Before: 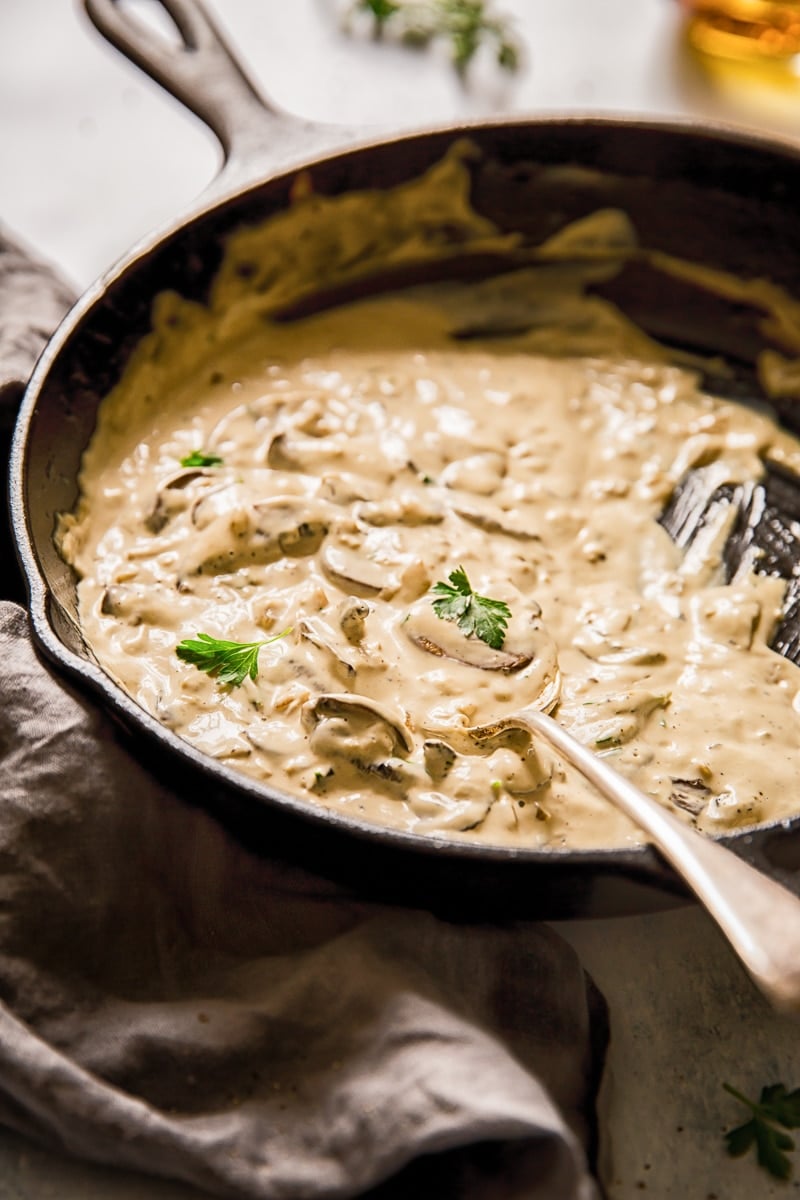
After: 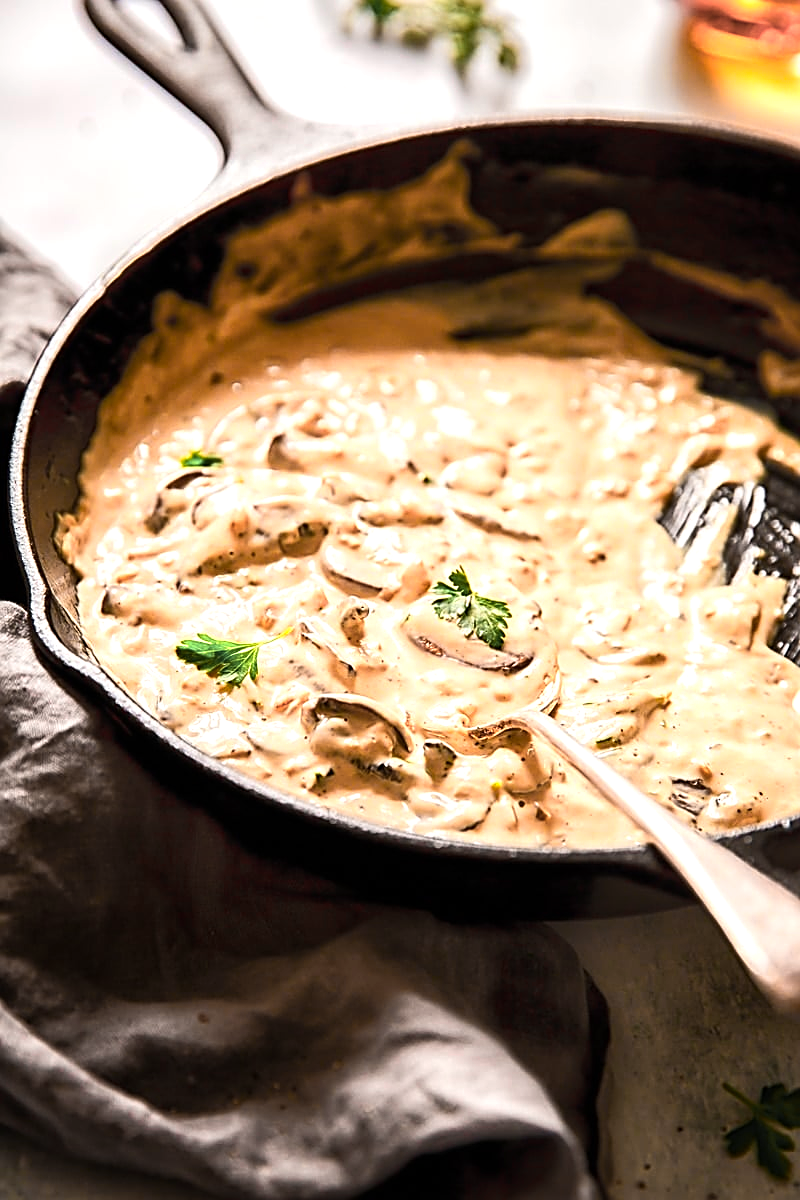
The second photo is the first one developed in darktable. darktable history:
sharpen: on, module defaults
tone equalizer: -8 EV -0.386 EV, -7 EV -0.397 EV, -6 EV -0.341 EV, -5 EV -0.212 EV, -3 EV 0.232 EV, -2 EV 0.356 EV, -1 EV 0.381 EV, +0 EV 0.406 EV, edges refinement/feathering 500, mask exposure compensation -1.57 EV, preserve details no
color zones: curves: ch0 [(0.257, 0.558) (0.75, 0.565)]; ch1 [(0.004, 0.857) (0.14, 0.416) (0.257, 0.695) (0.442, 0.032) (0.736, 0.266) (0.891, 0.741)]; ch2 [(0, 0.623) (0.112, 0.436) (0.271, 0.474) (0.516, 0.64) (0.743, 0.286)]
